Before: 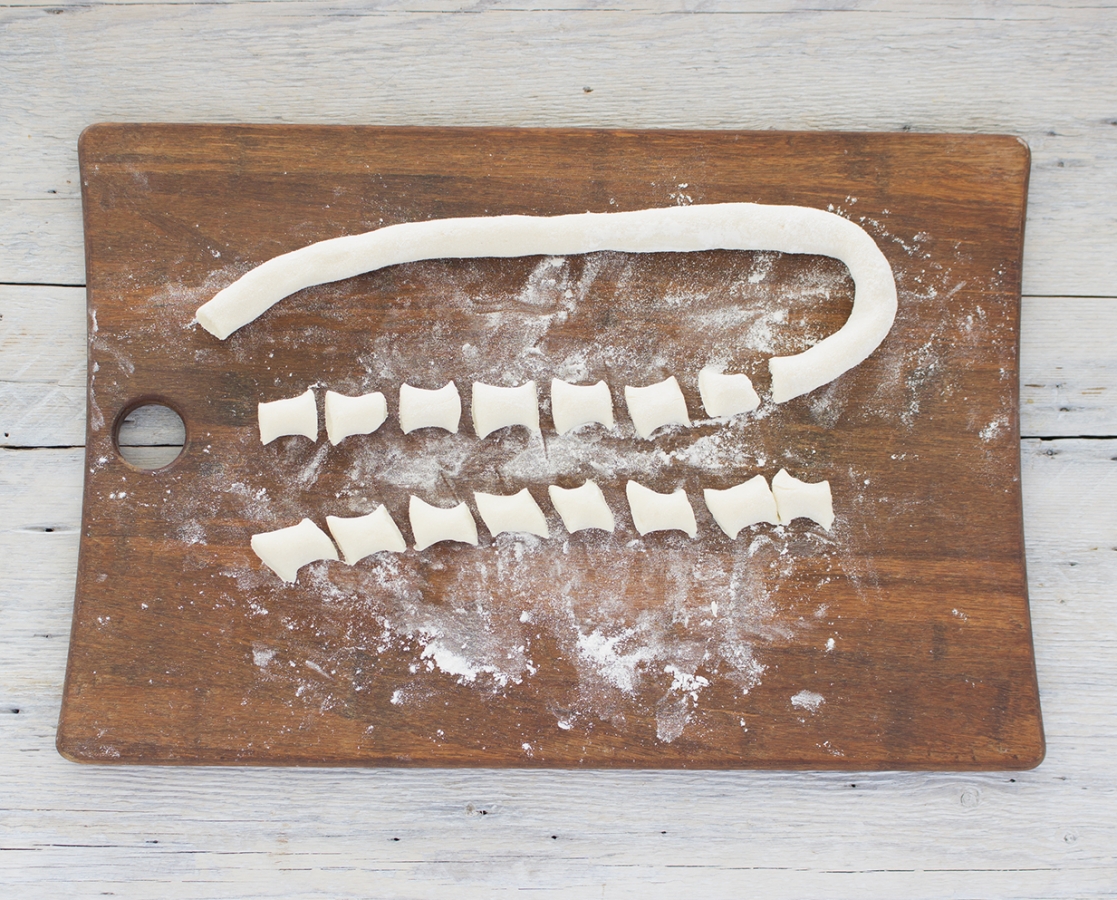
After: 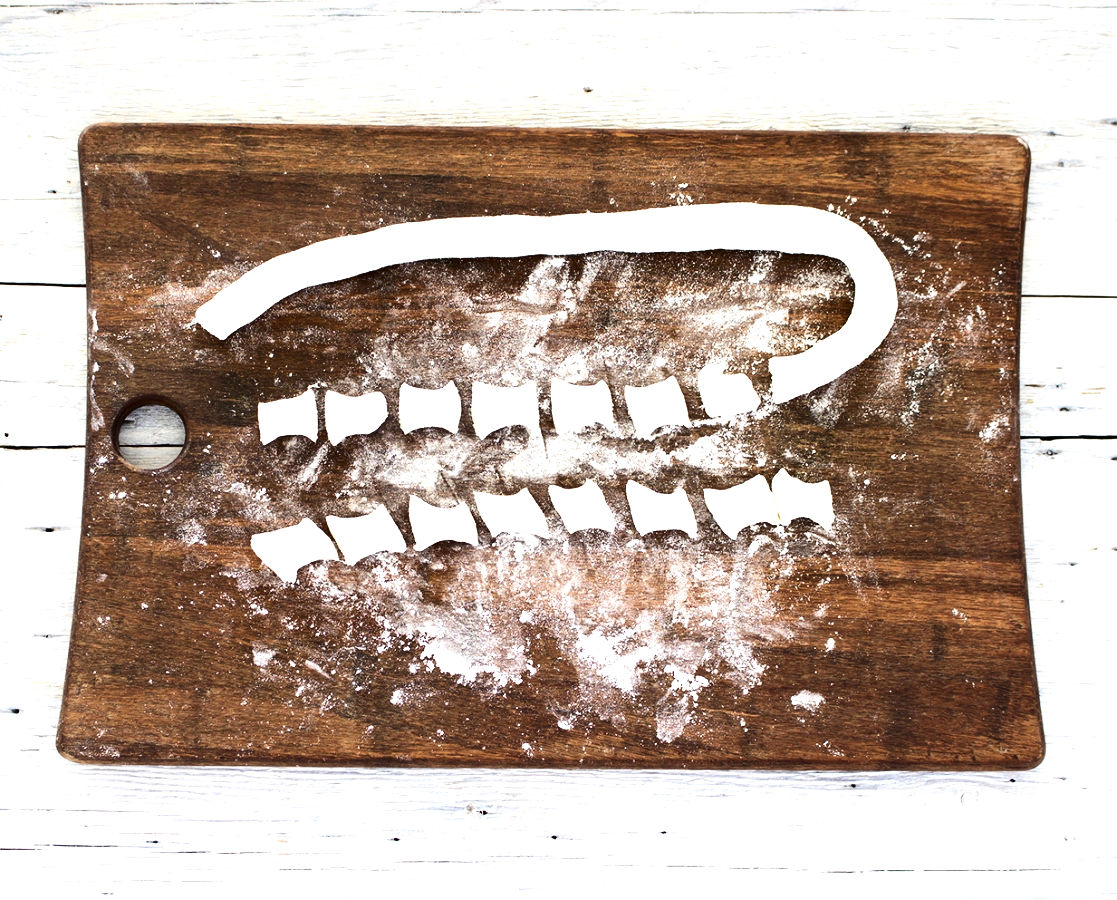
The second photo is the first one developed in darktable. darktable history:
contrast brightness saturation: contrast 0.19, brightness -0.24, saturation 0.11
tone equalizer: -8 EV -1.08 EV, -7 EV -1.01 EV, -6 EV -0.867 EV, -5 EV -0.578 EV, -3 EV 0.578 EV, -2 EV 0.867 EV, -1 EV 1.01 EV, +0 EV 1.08 EV, edges refinement/feathering 500, mask exposure compensation -1.57 EV, preserve details no
